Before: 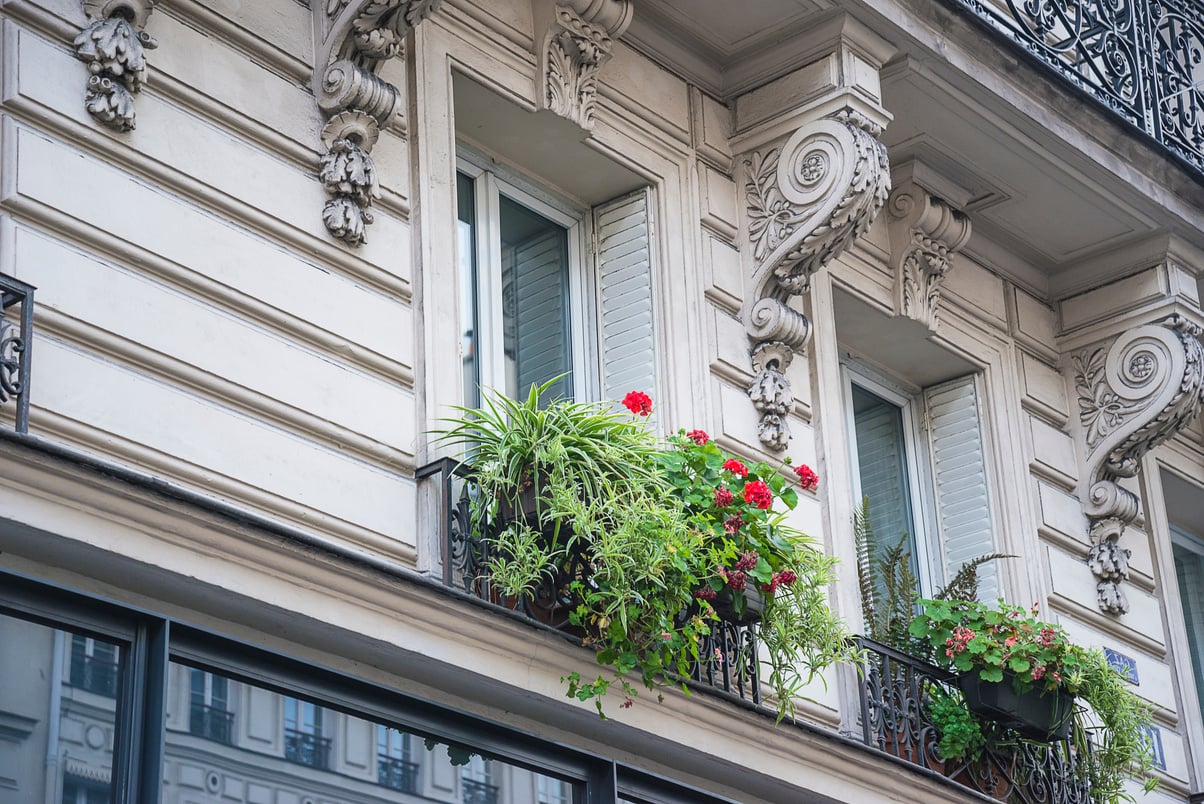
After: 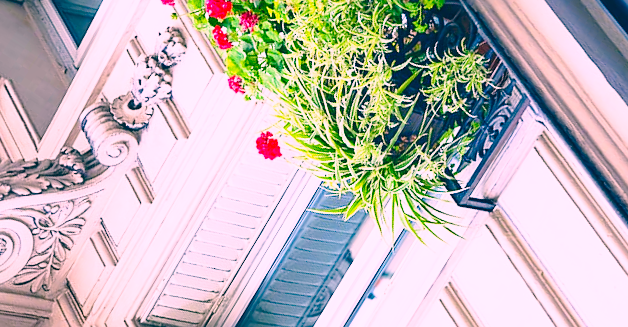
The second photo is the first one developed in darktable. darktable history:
tone equalizer: -8 EV 0.22 EV, -7 EV 0.382 EV, -6 EV 0.392 EV, -5 EV 0.231 EV, -3 EV -0.244 EV, -2 EV -0.445 EV, -1 EV -0.434 EV, +0 EV -0.225 EV
exposure: exposure 0.523 EV, compensate exposure bias true, compensate highlight preservation false
sharpen: amount 0.217
crop and rotate: angle 146.89°, left 9.12%, top 15.612%, right 4.385%, bottom 17.016%
base curve: curves: ch0 [(0, 0) (0.028, 0.03) (0.121, 0.232) (0.46, 0.748) (0.859, 0.968) (1, 1)], preserve colors none
color correction: highlights a* 16.32, highlights b* 0.196, shadows a* -15.28, shadows b* -14.57, saturation 1.54
